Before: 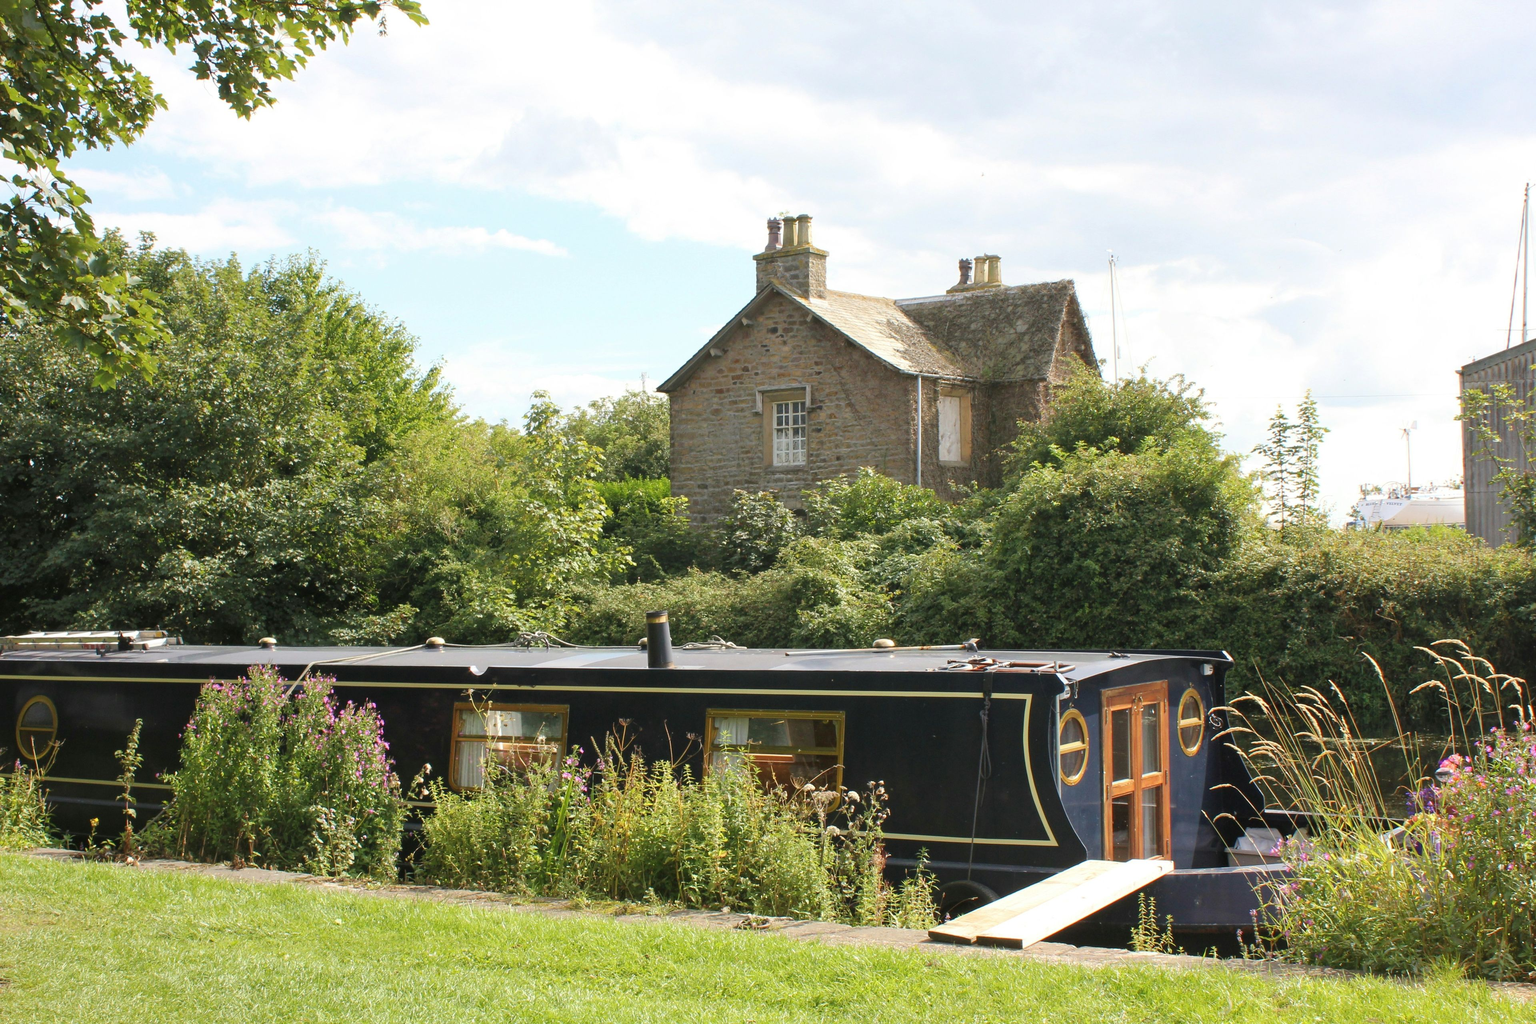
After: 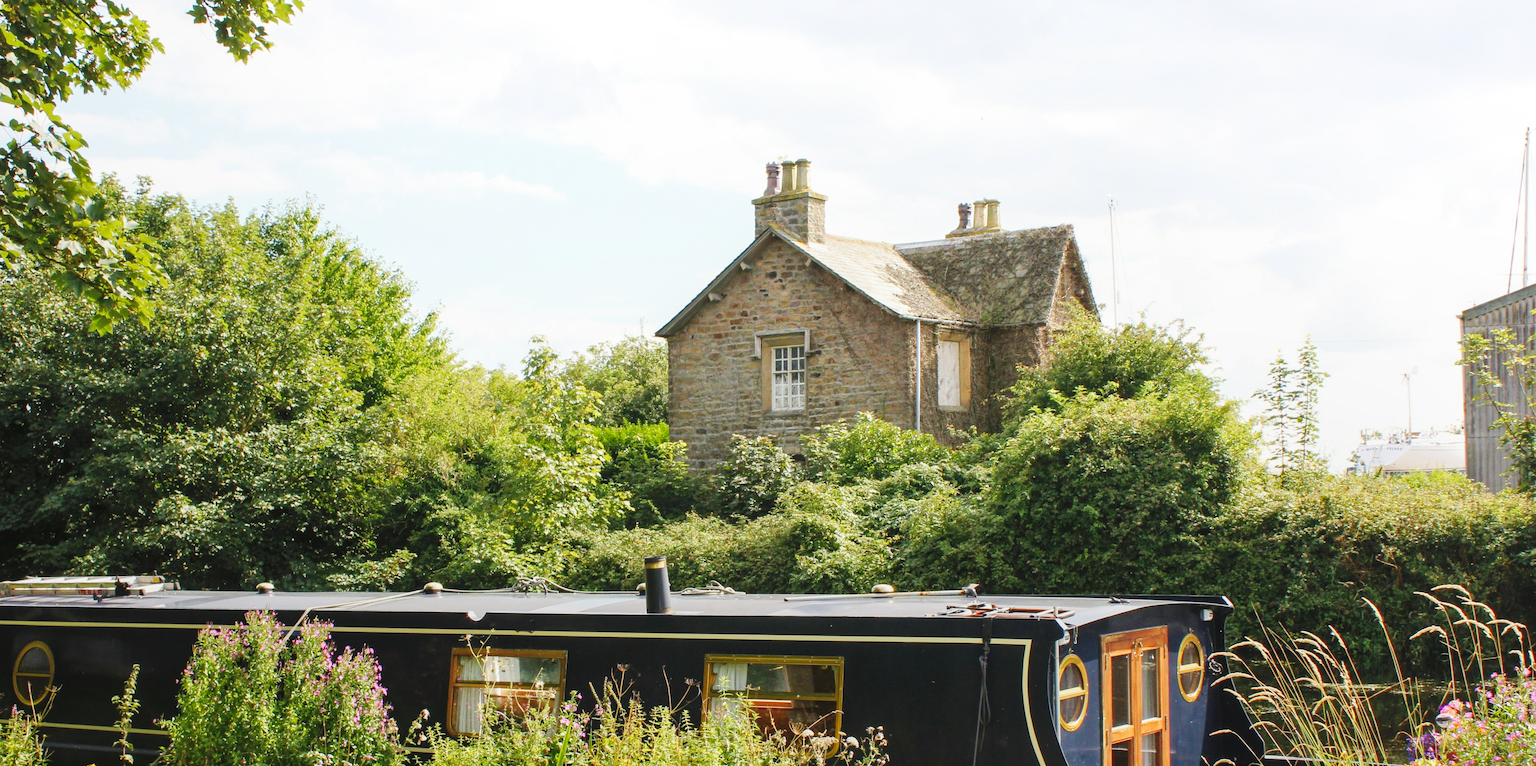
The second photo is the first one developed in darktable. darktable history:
crop: left 0.241%, top 5.533%, bottom 19.788%
base curve: curves: ch0 [(0, 0) (0.032, 0.025) (0.121, 0.166) (0.206, 0.329) (0.605, 0.79) (1, 1)], preserve colors none
local contrast: detail 109%
